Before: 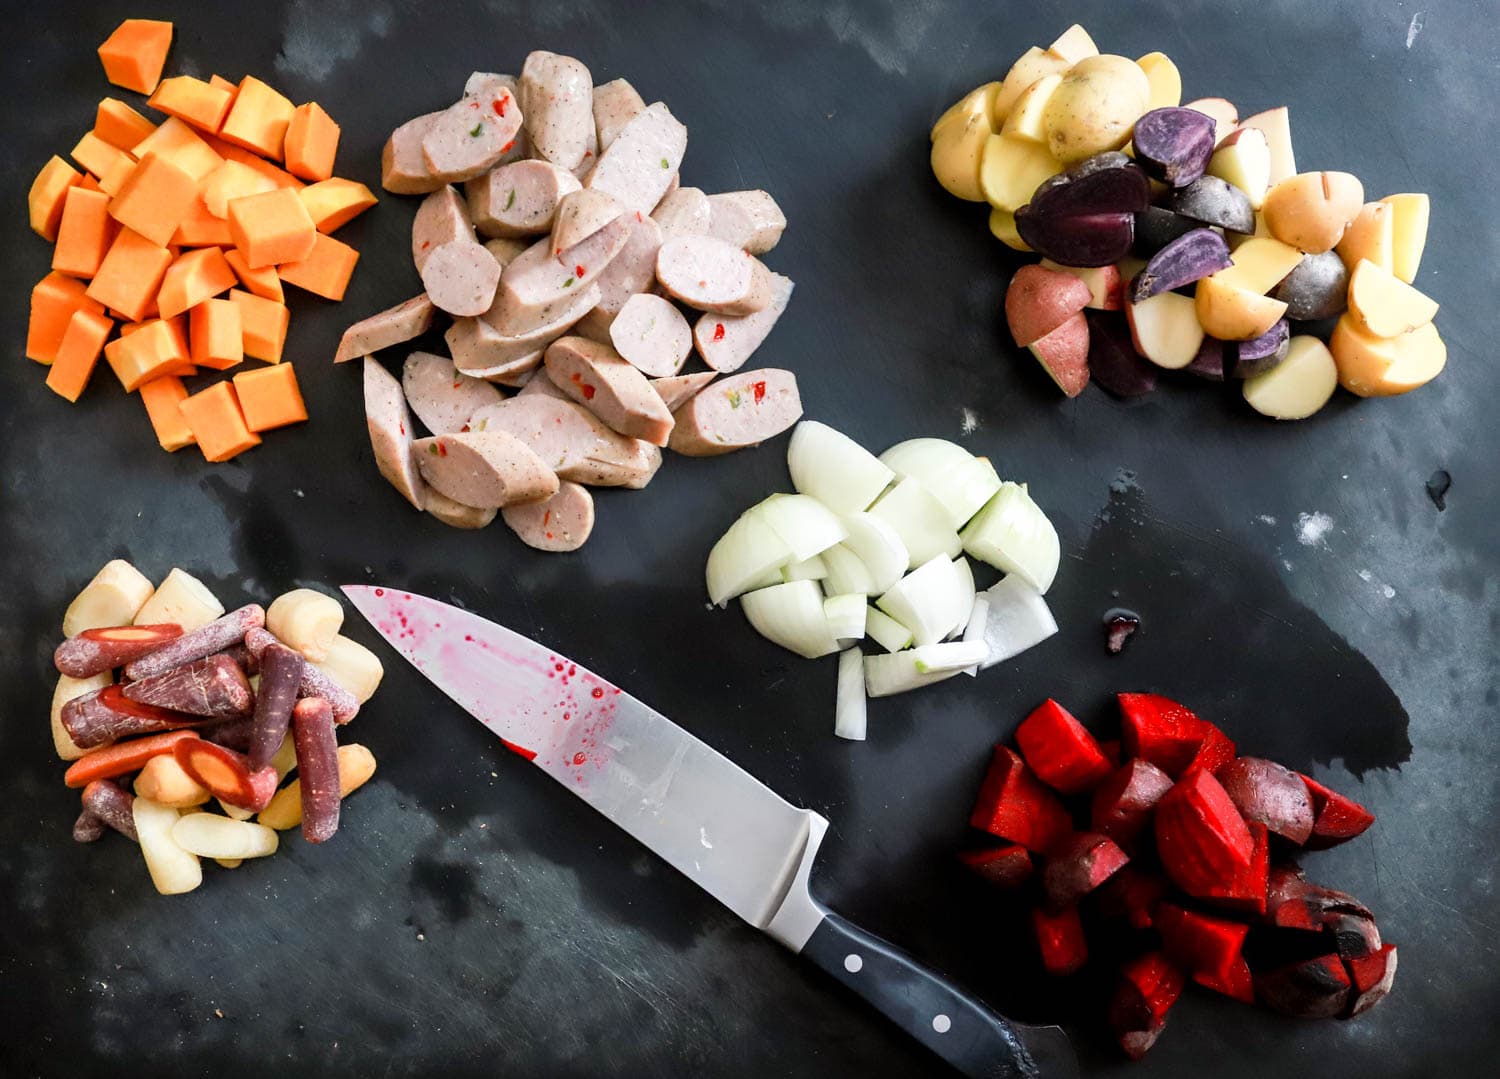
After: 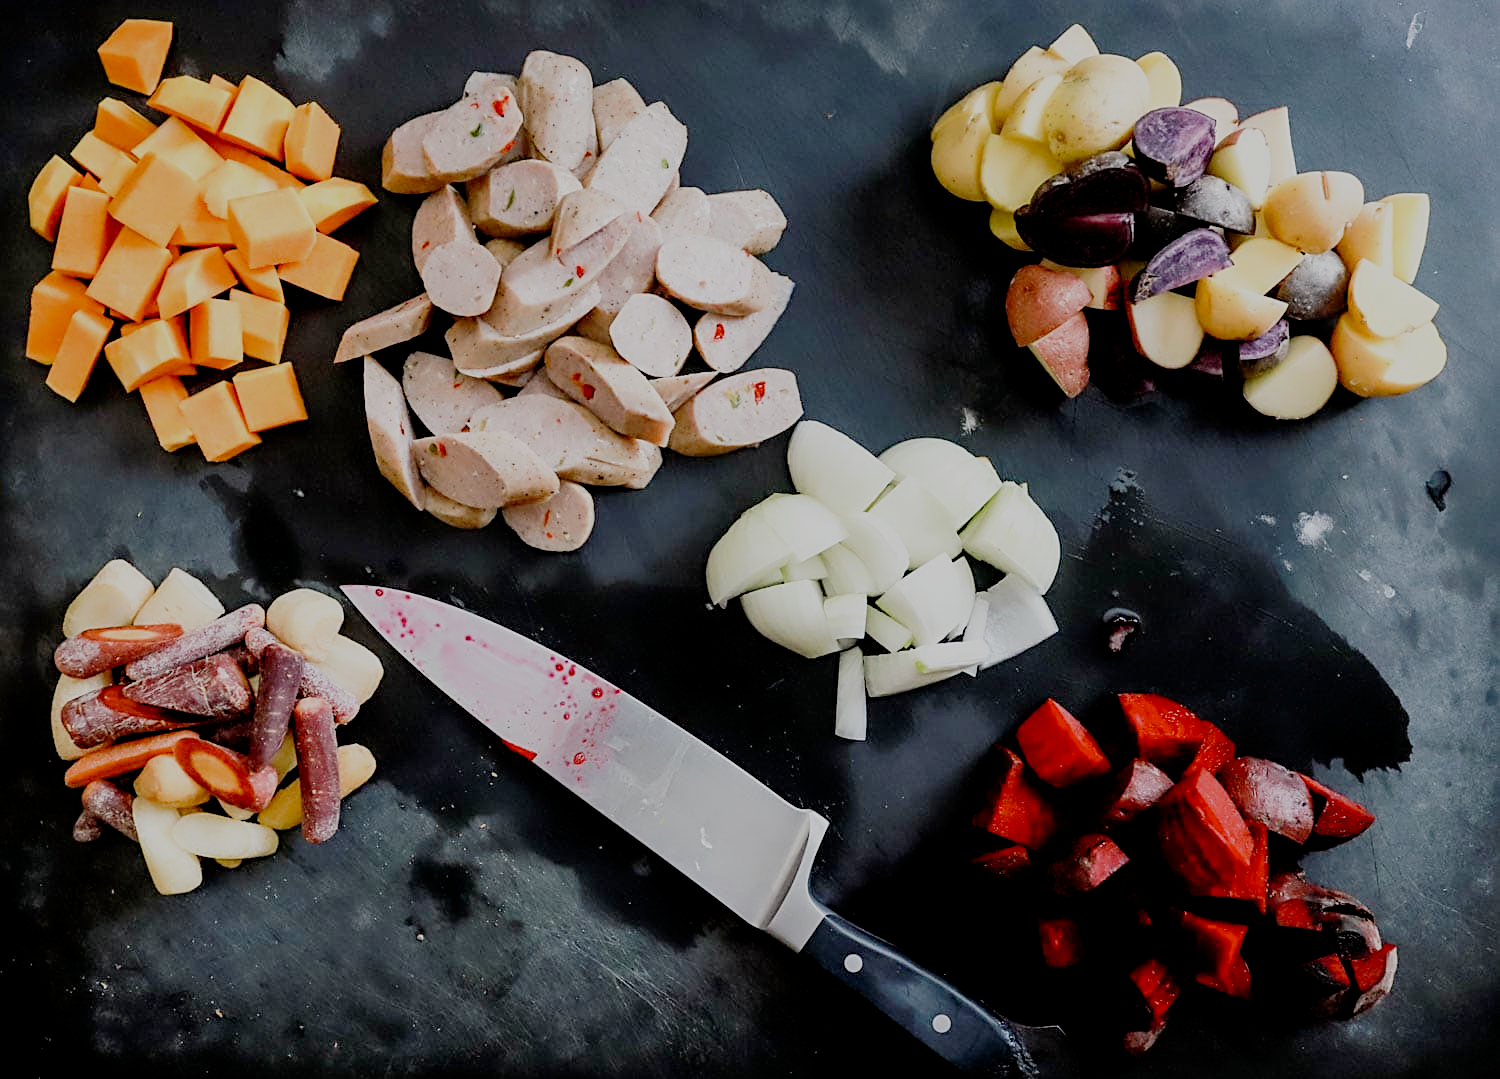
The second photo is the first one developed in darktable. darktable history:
filmic rgb: middle gray luminance 18%, black relative exposure -7.5 EV, white relative exposure 8.5 EV, threshold 6 EV, target black luminance 0%, hardness 2.23, latitude 18.37%, contrast 0.878, highlights saturation mix 5%, shadows ↔ highlights balance 10.15%, add noise in highlights 0, preserve chrominance no, color science v3 (2019), use custom middle-gray values true, iterations of high-quality reconstruction 0, contrast in highlights soft, enable highlight reconstruction true
sharpen: on, module defaults
